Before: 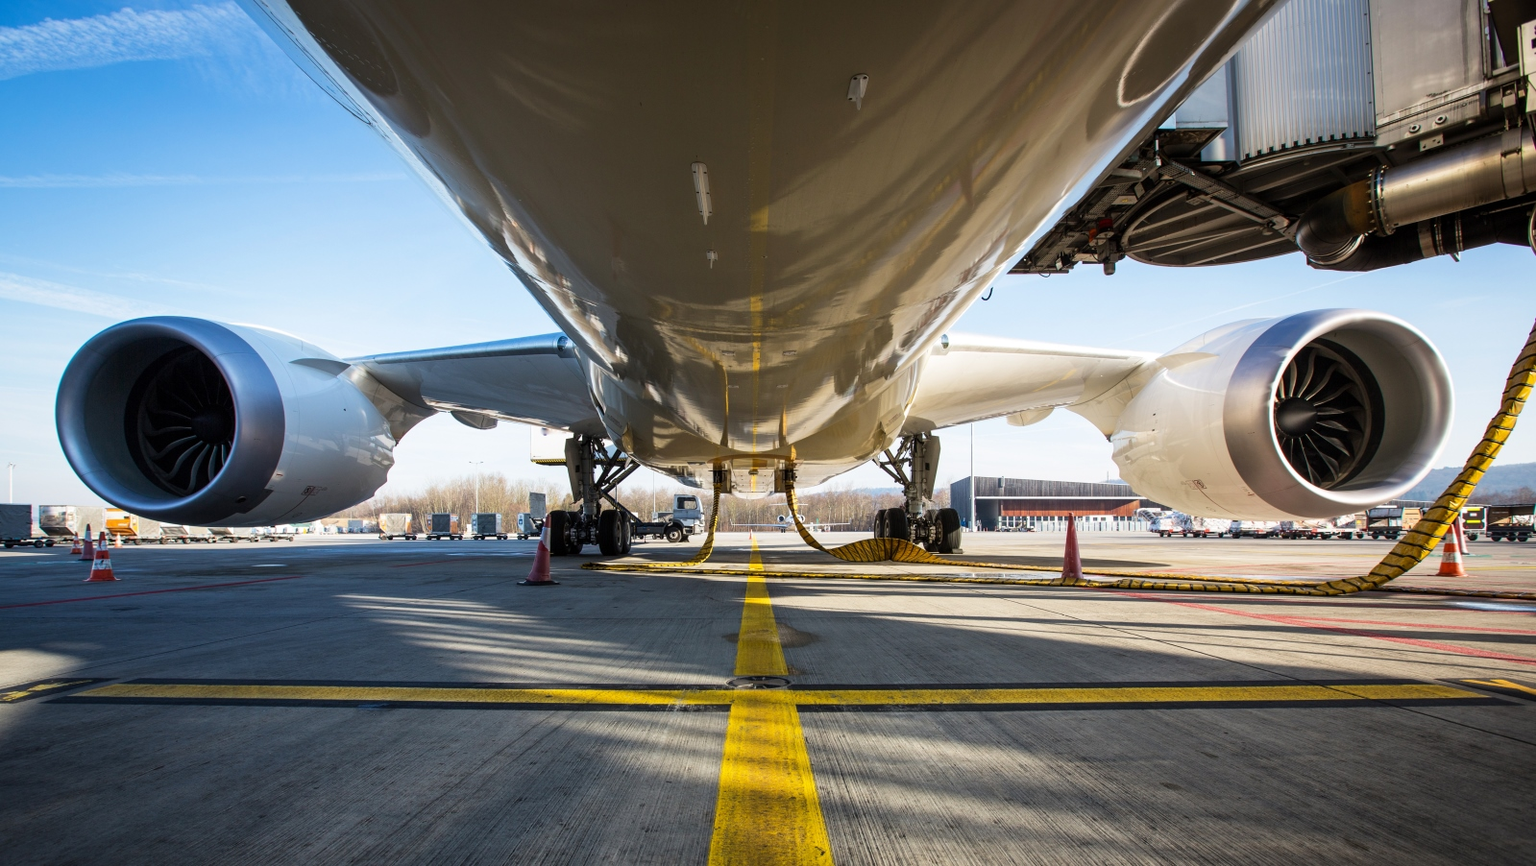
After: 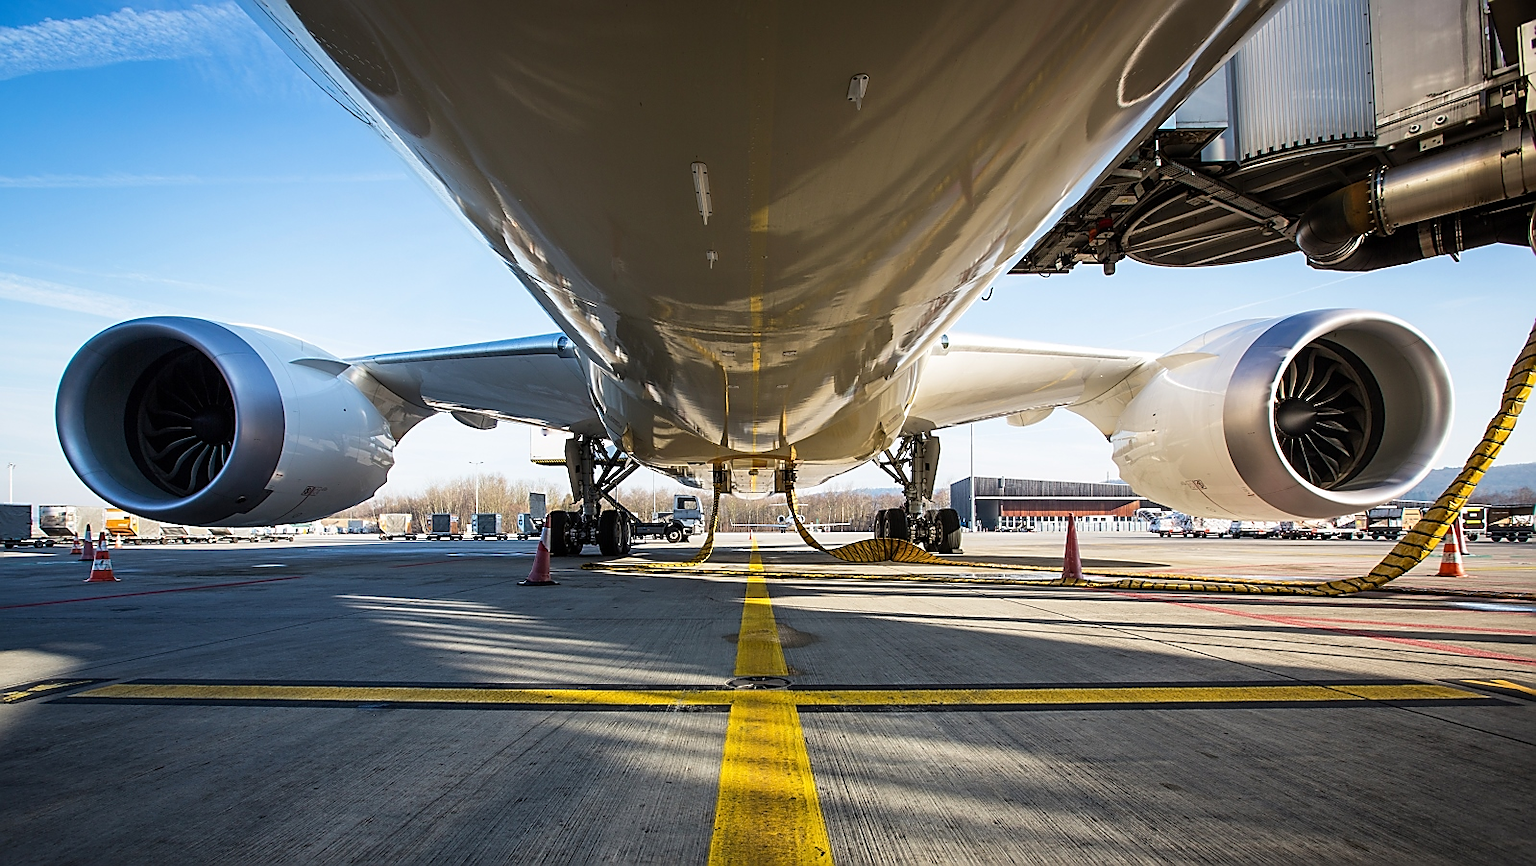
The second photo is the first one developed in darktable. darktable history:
sharpen: radius 1.415, amount 1.242, threshold 0.847
